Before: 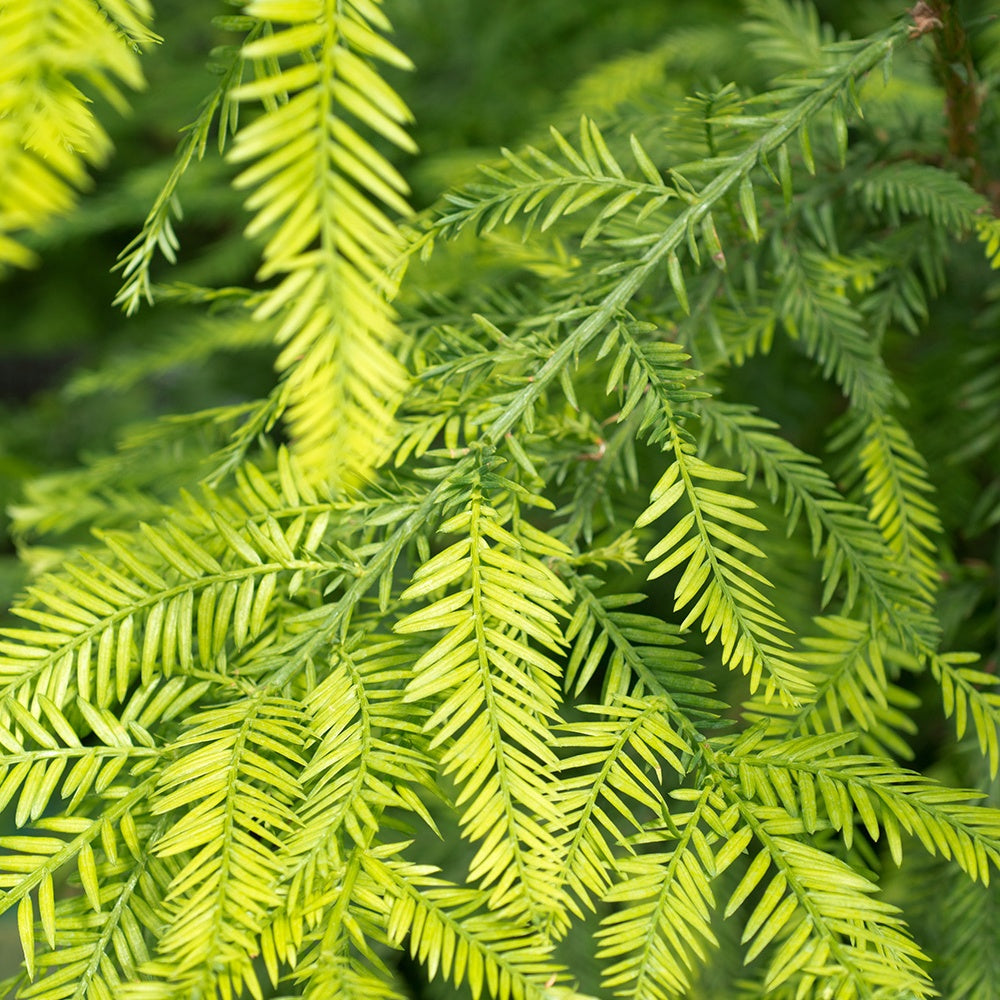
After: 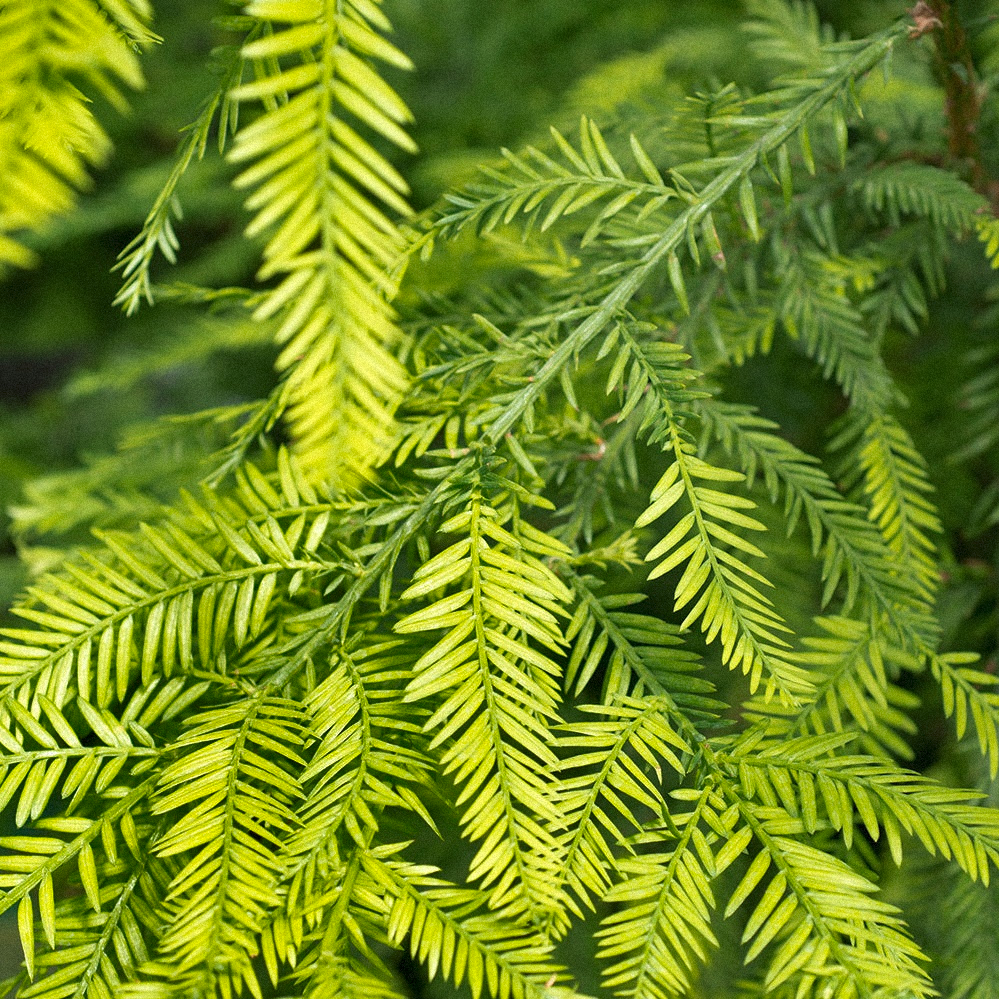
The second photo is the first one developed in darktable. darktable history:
shadows and highlights: shadows 19.13, highlights -83.41, soften with gaussian
tone equalizer: on, module defaults
grain: mid-tones bias 0%
